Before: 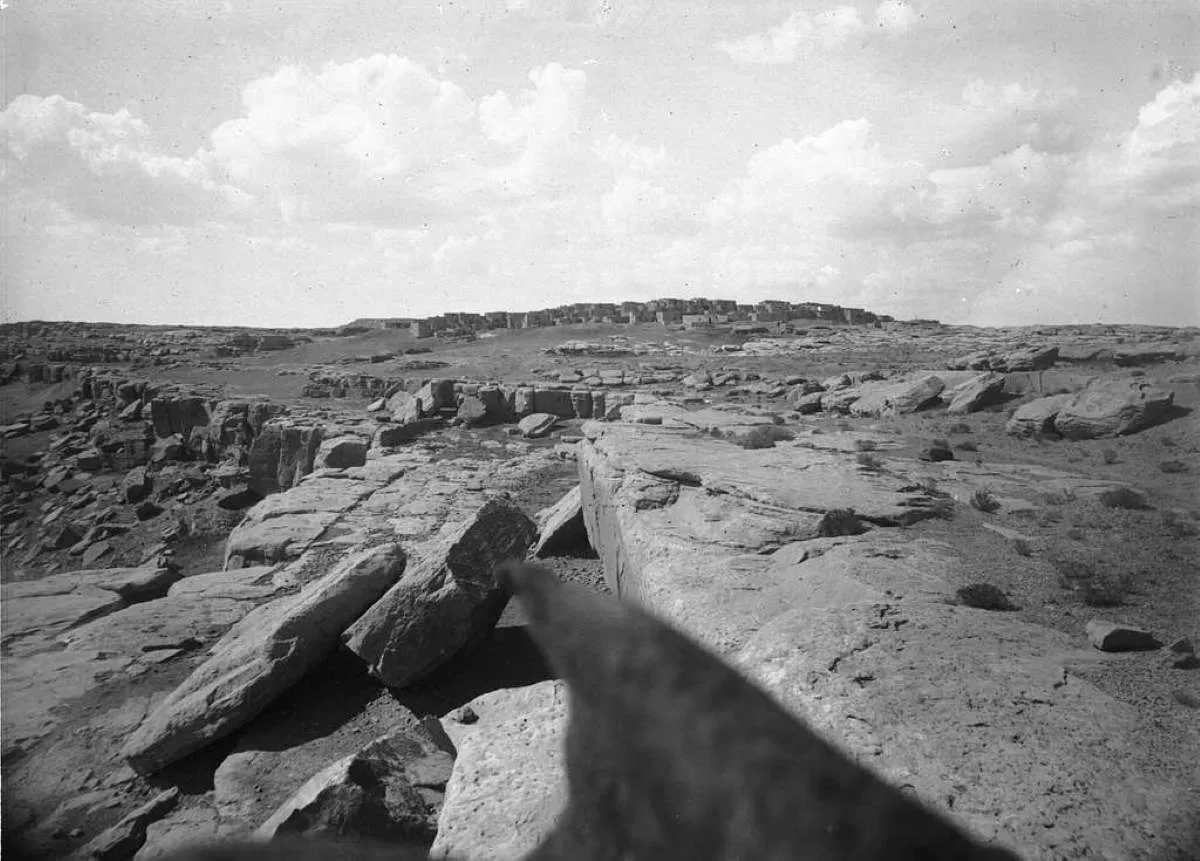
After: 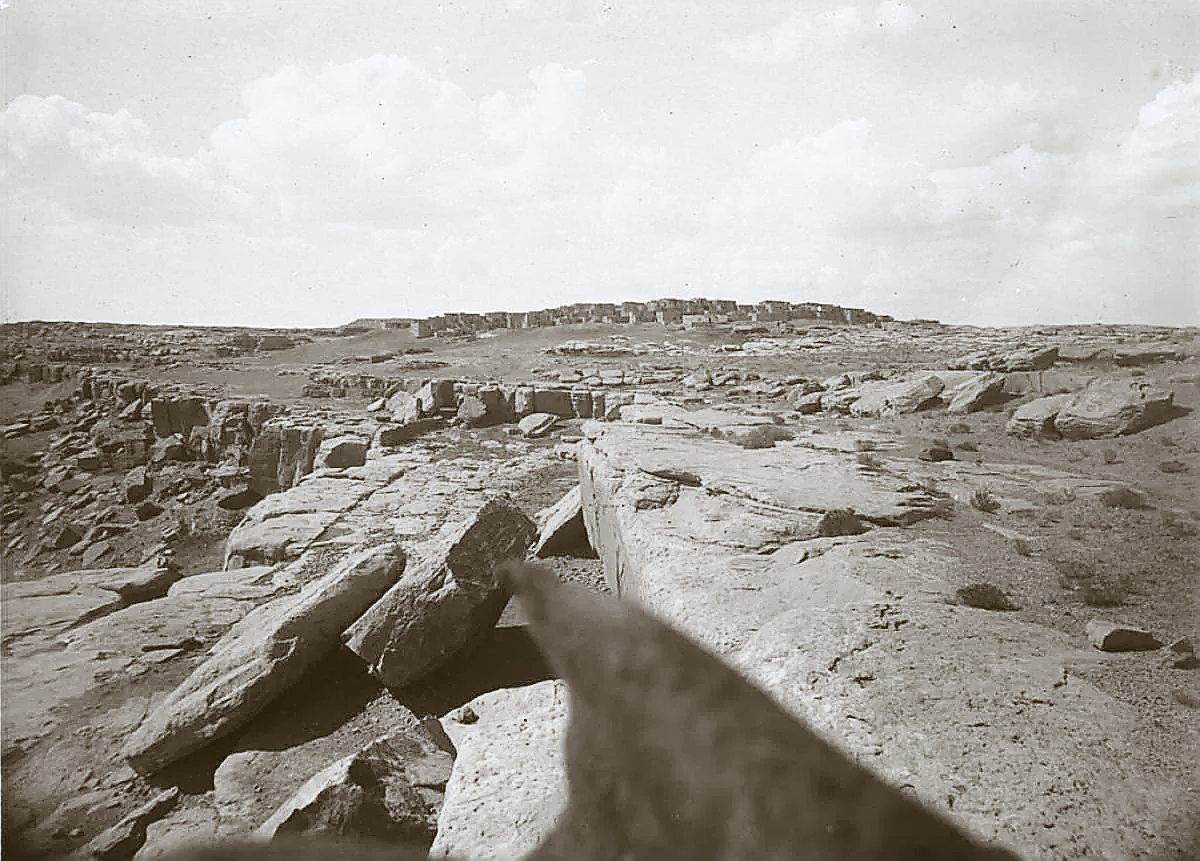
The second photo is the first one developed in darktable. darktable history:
color correction: highlights a* -0.482, highlights b* 0.161, shadows a* 4.66, shadows b* 20.72
tone curve: curves: ch0 [(0, 0.045) (0.155, 0.169) (0.46, 0.466) (0.751, 0.788) (1, 0.961)]; ch1 [(0, 0) (0.43, 0.408) (0.472, 0.469) (0.505, 0.503) (0.553, 0.555) (0.592, 0.581) (1, 1)]; ch2 [(0, 0) (0.505, 0.495) (0.579, 0.569) (1, 1)], color space Lab, independent channels, preserve colors none
sharpen: radius 1.4, amount 1.25, threshold 0.7
levels: levels [0, 0.43, 0.984]
